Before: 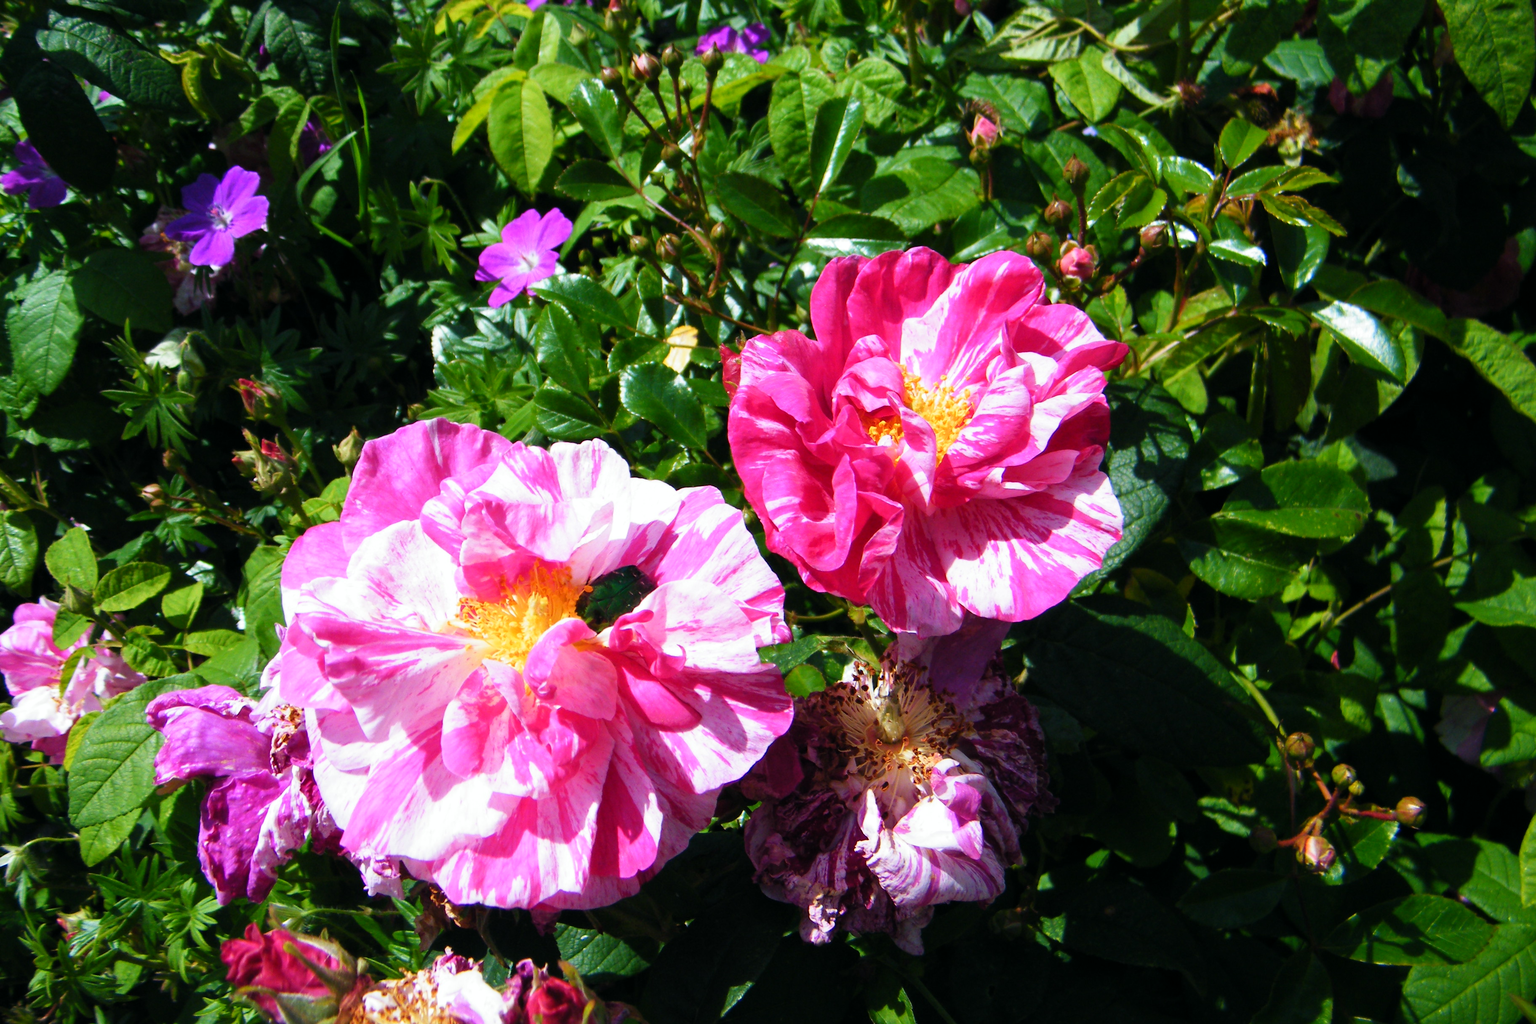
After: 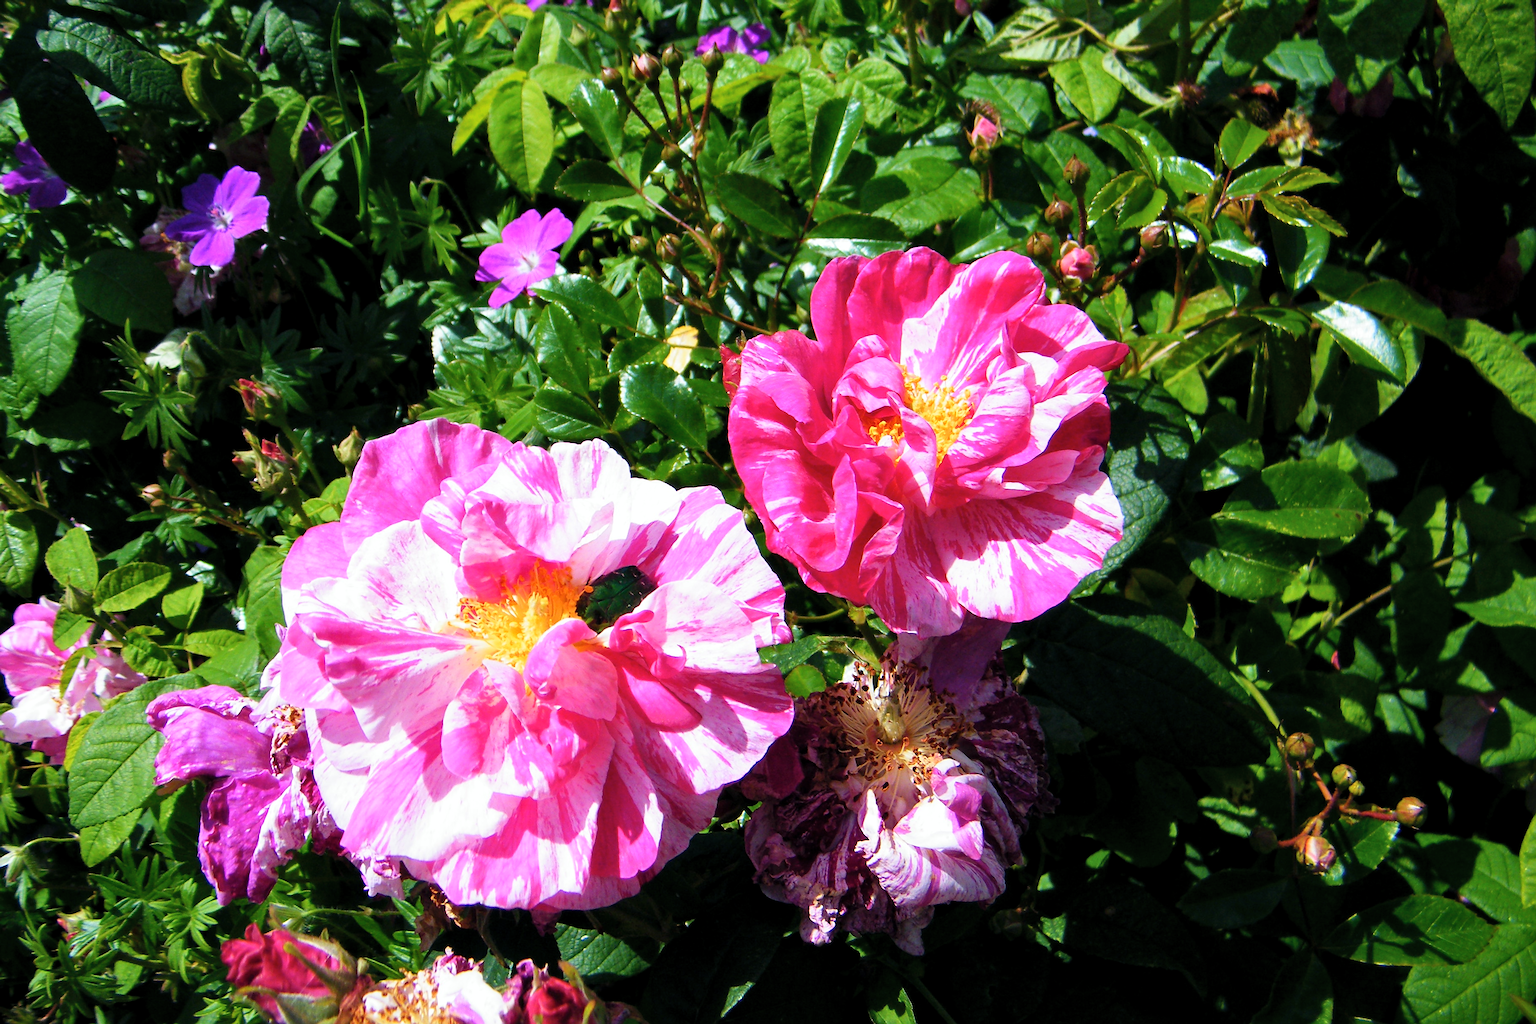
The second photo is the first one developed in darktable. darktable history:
shadows and highlights: shadows 20.55, highlights -20.99, soften with gaussian
sharpen: on, module defaults
contrast brightness saturation: contrast 0.05, brightness 0.06, saturation 0.01
color balance: mode lift, gamma, gain (sRGB), lift [0.97, 1, 1, 1], gamma [1.03, 1, 1, 1]
